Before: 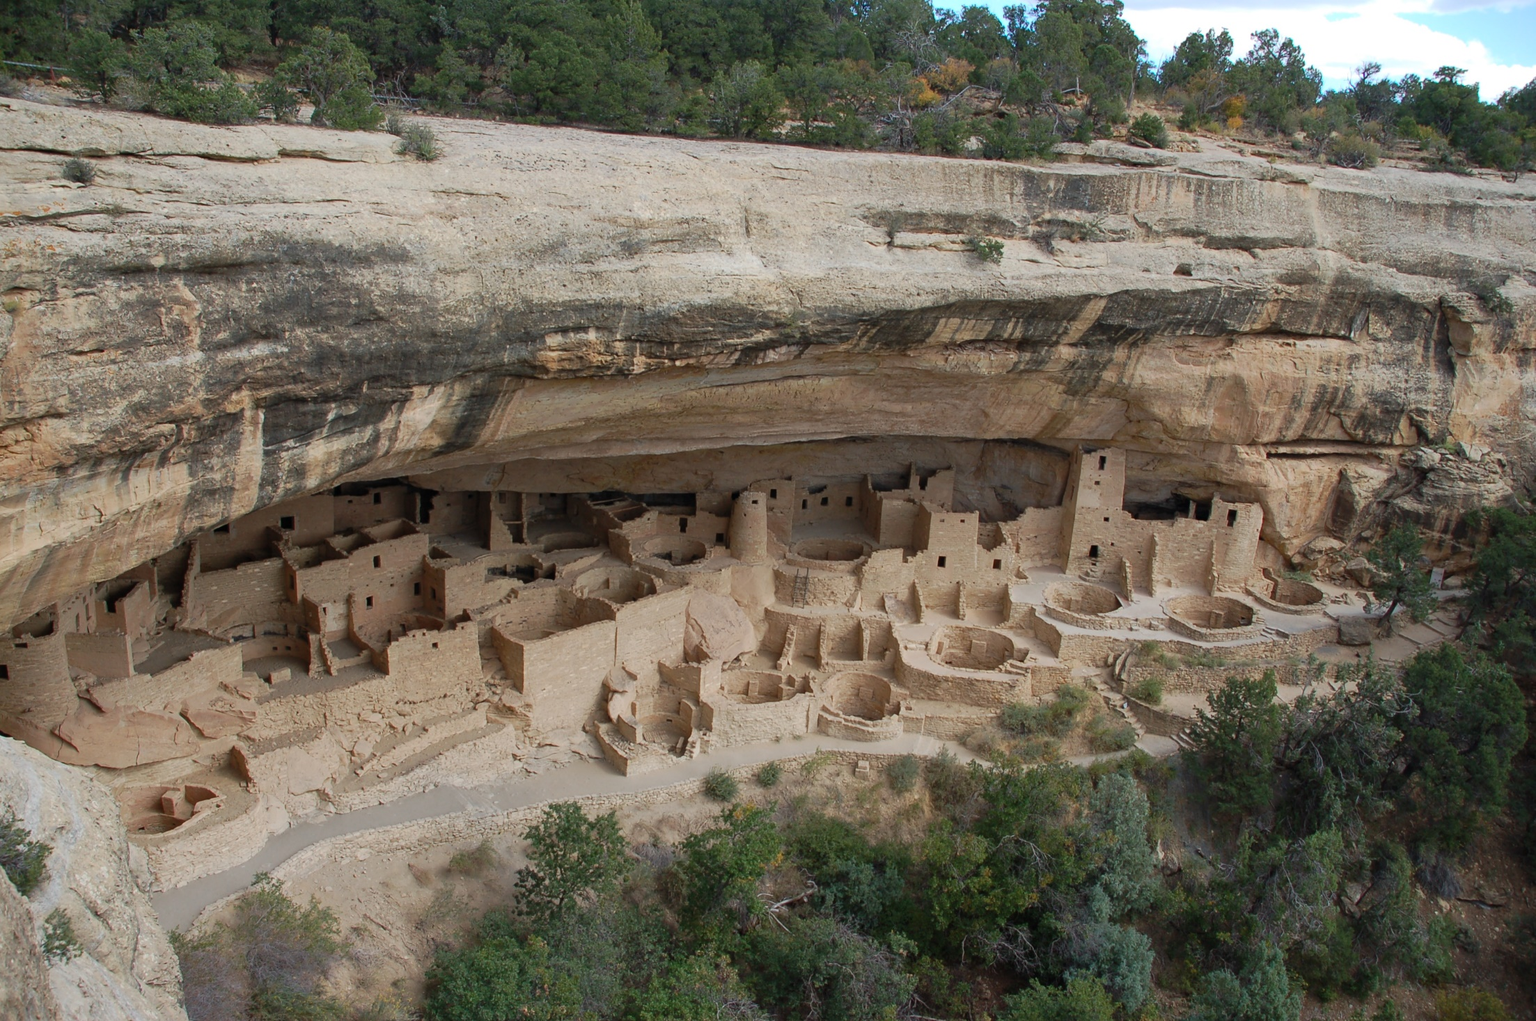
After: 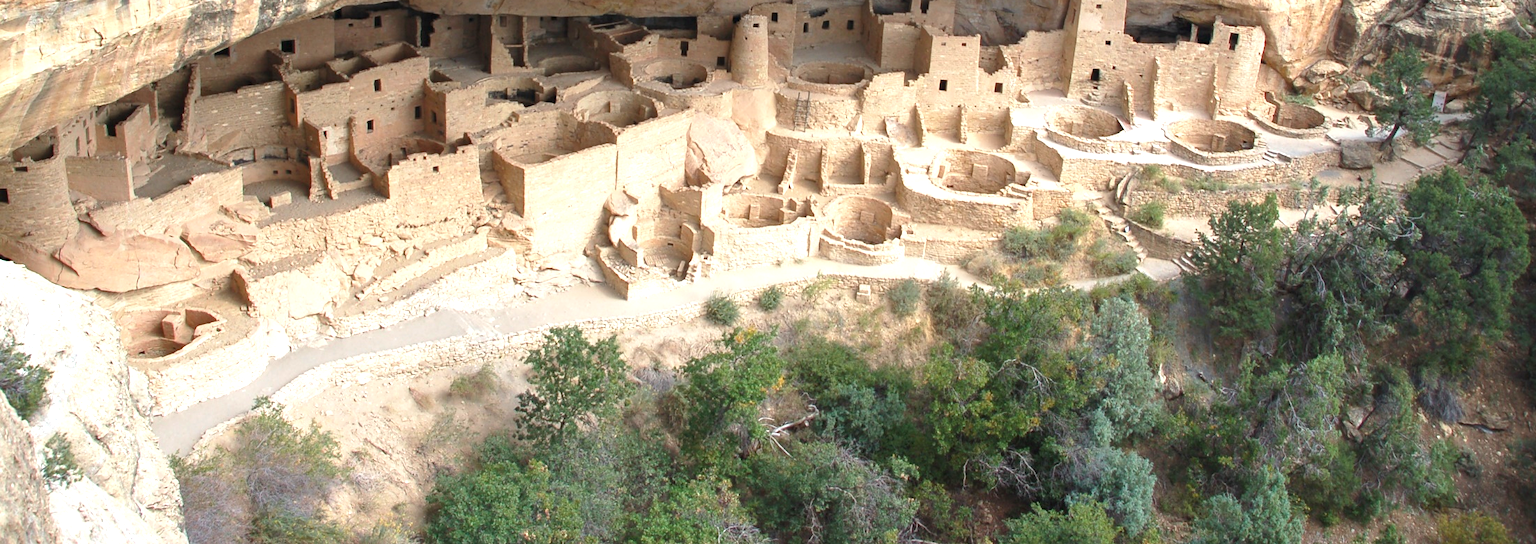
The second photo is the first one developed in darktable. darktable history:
exposure: black level correction 0, exposure 1.406 EV, compensate highlight preservation false
crop and rotate: top 46.718%, right 0.094%
